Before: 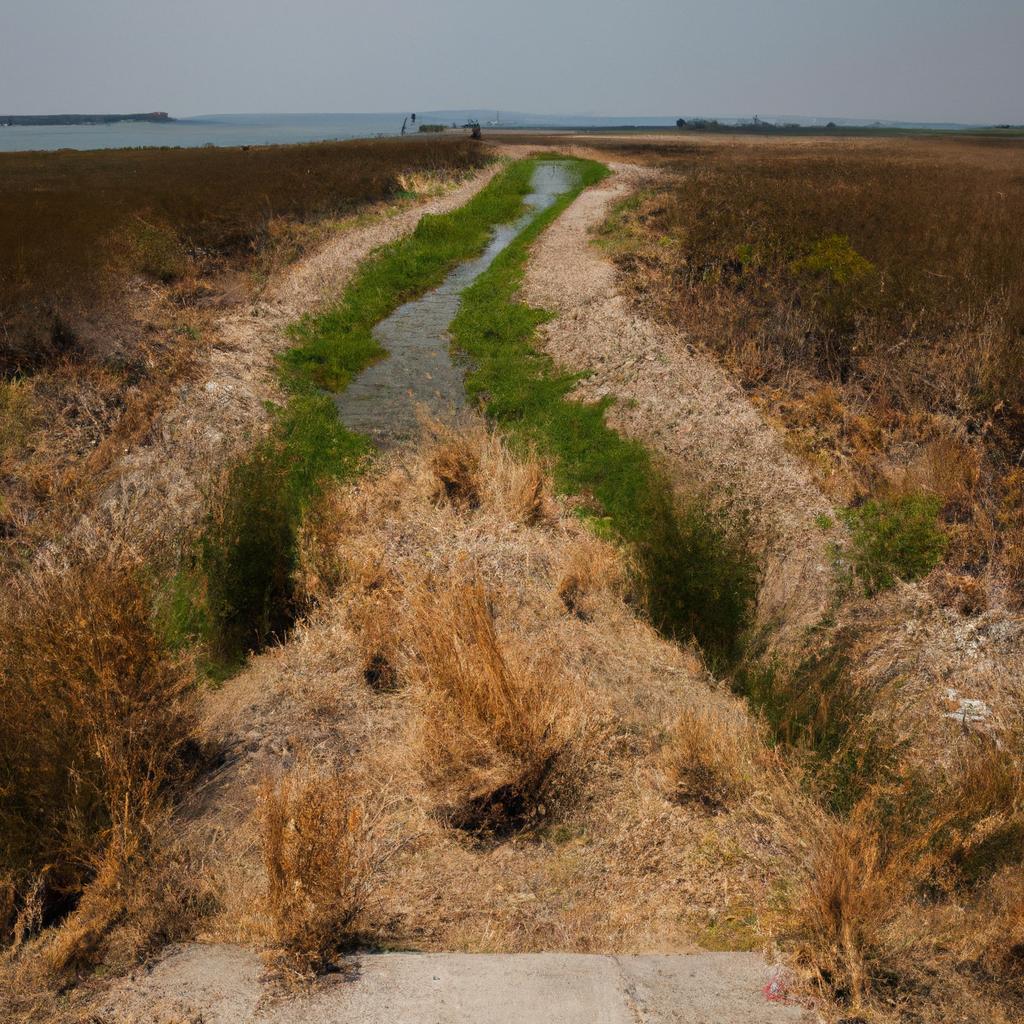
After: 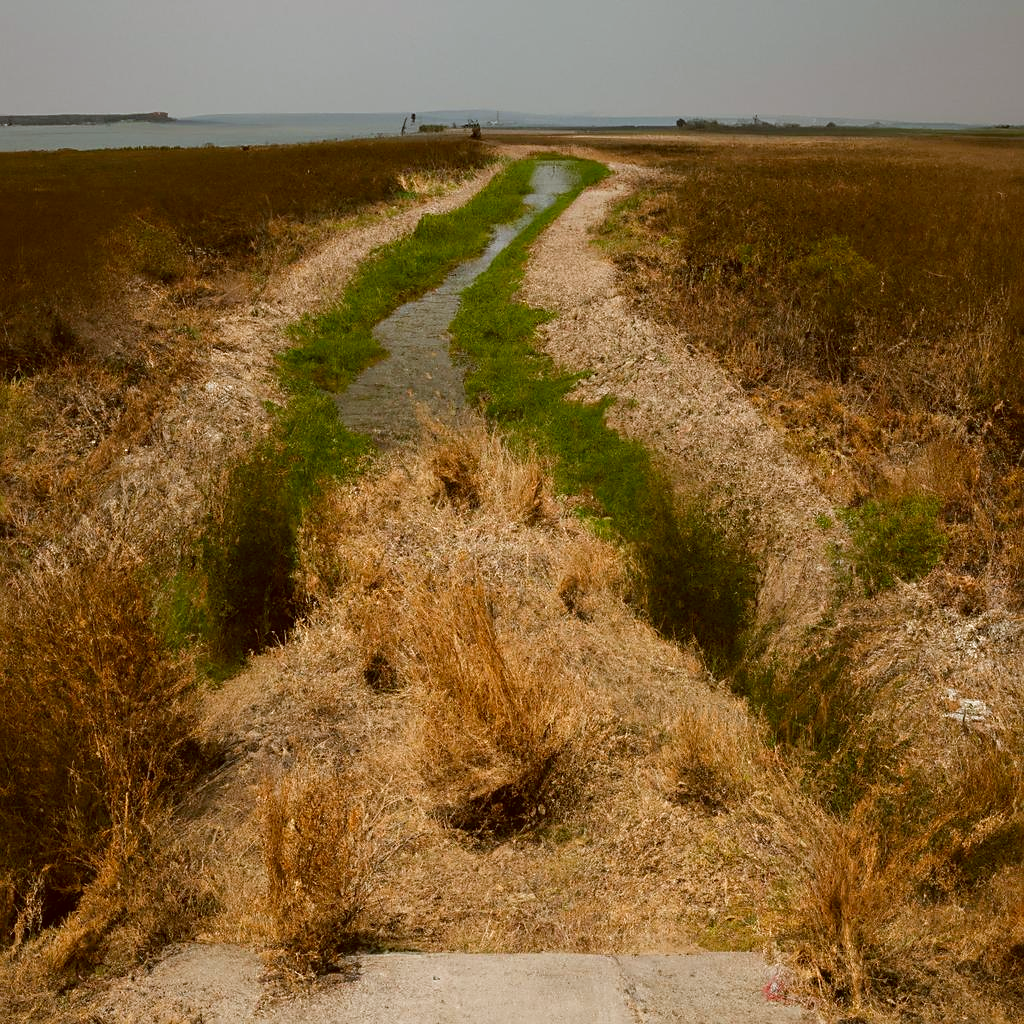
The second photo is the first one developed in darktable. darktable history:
sharpen: radius 1.864, amount 0.398, threshold 1.271
color correction: highlights a* -0.482, highlights b* 0.161, shadows a* 4.66, shadows b* 20.72
